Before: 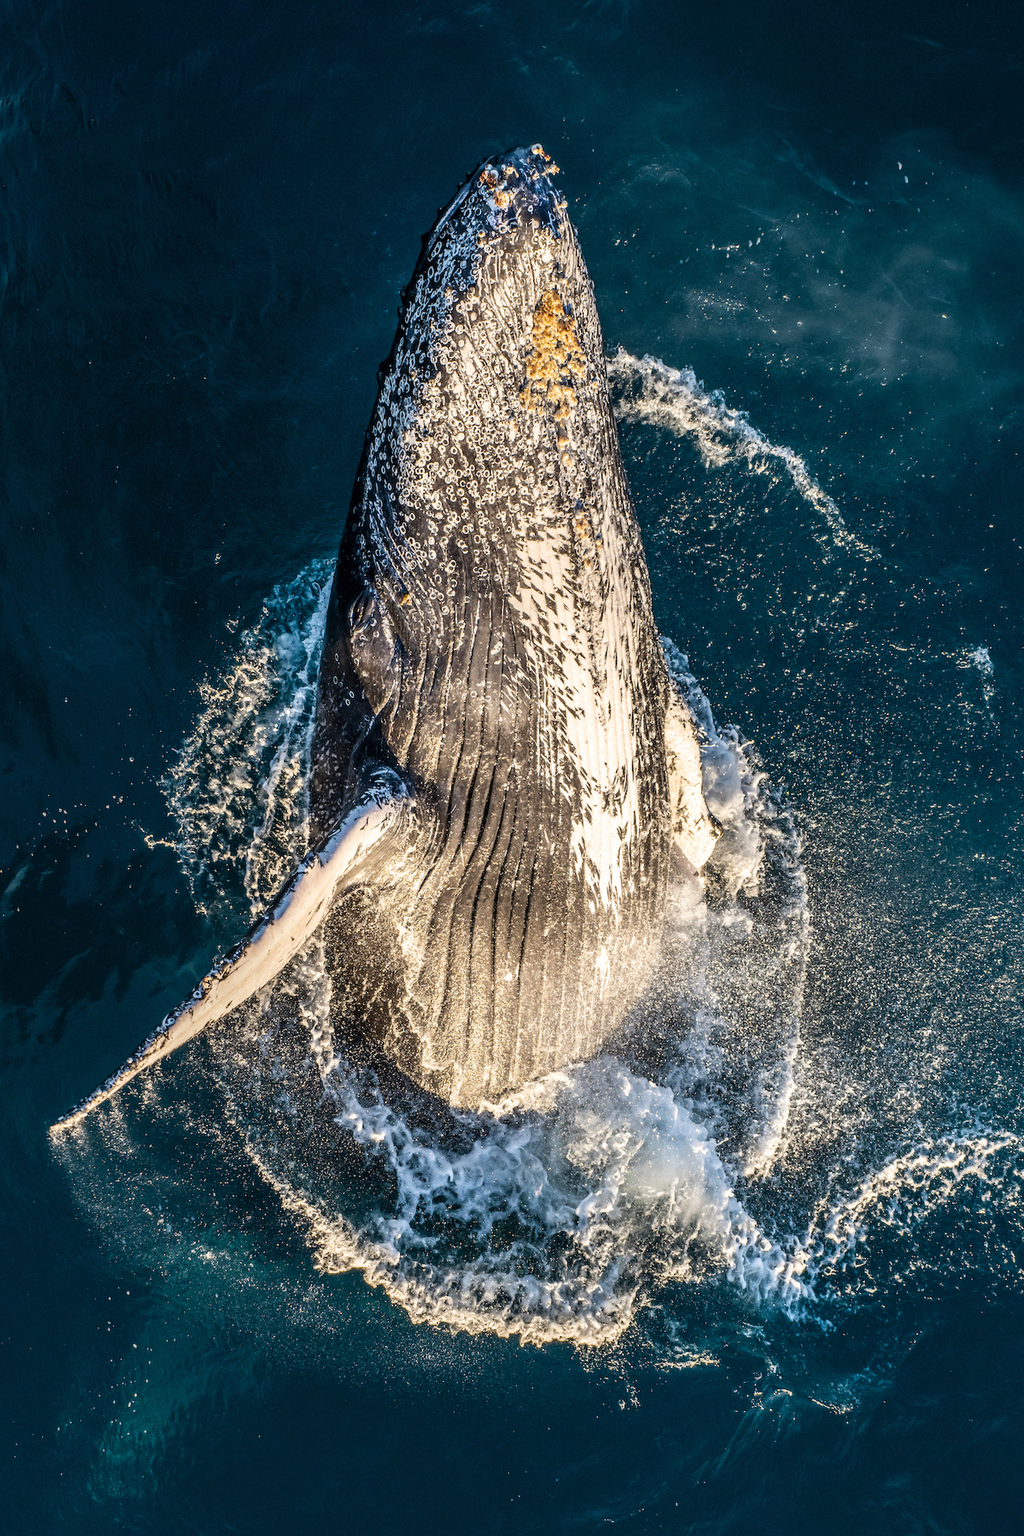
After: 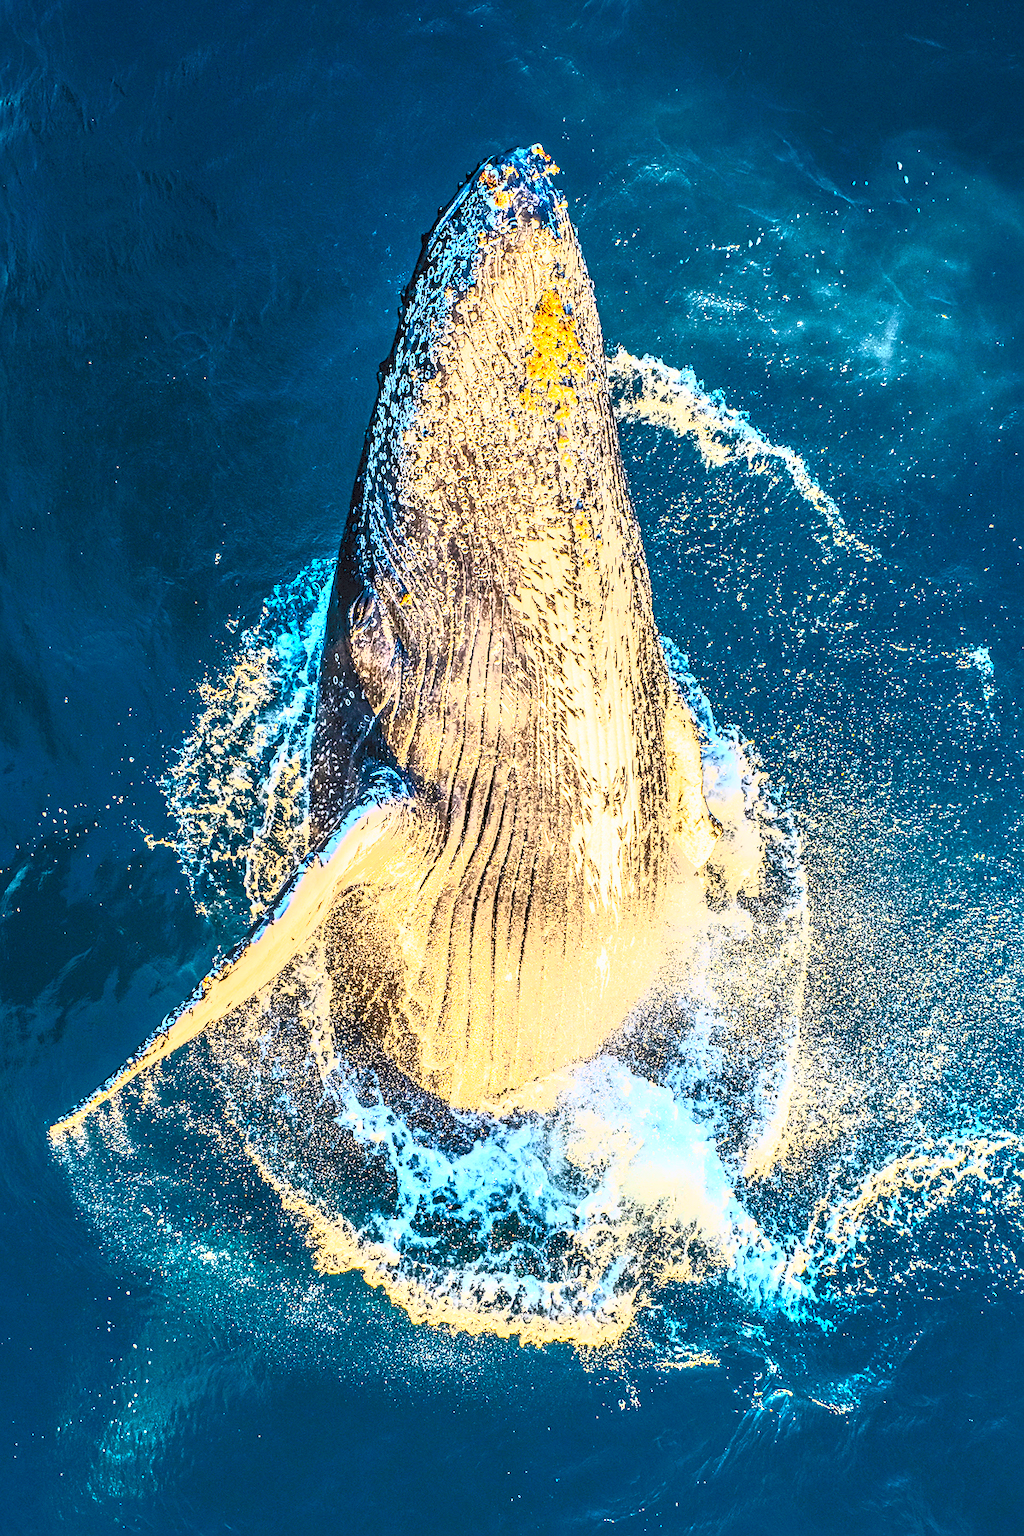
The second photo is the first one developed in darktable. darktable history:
exposure: exposure 0.563 EV, compensate highlight preservation false
sharpen: on, module defaults
local contrast: on, module defaults
contrast brightness saturation: contrast 0.993, brightness 0.984, saturation 0.998
